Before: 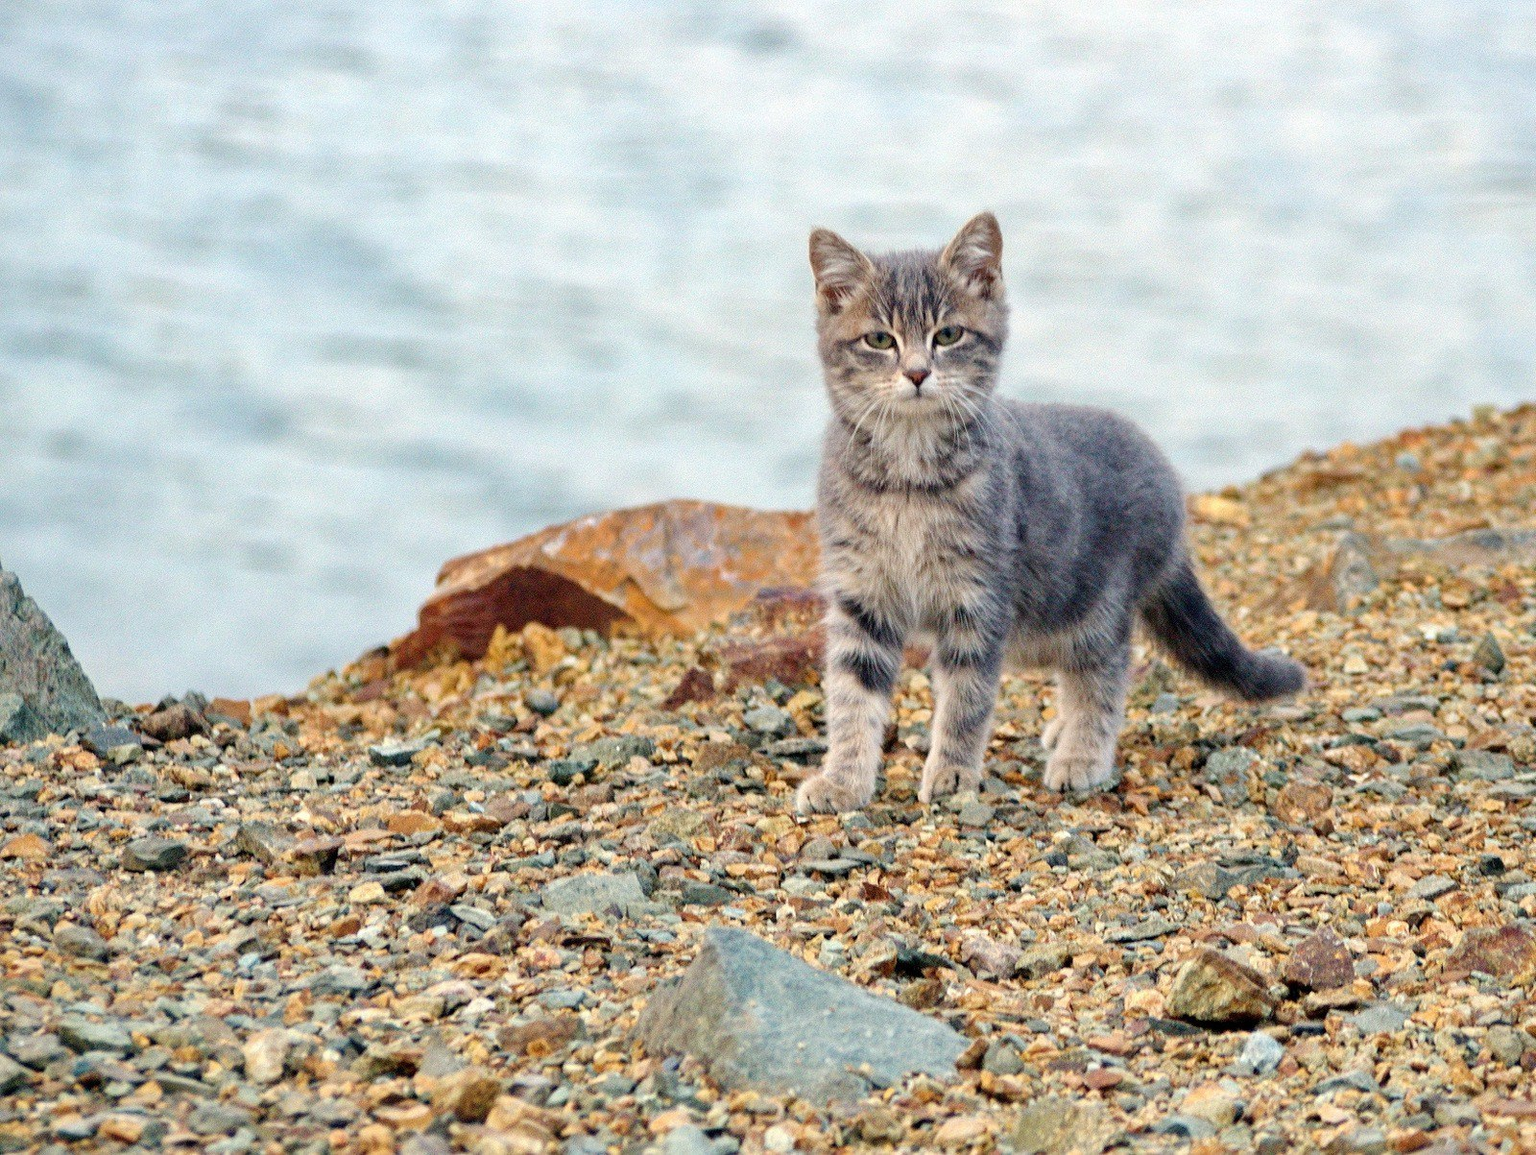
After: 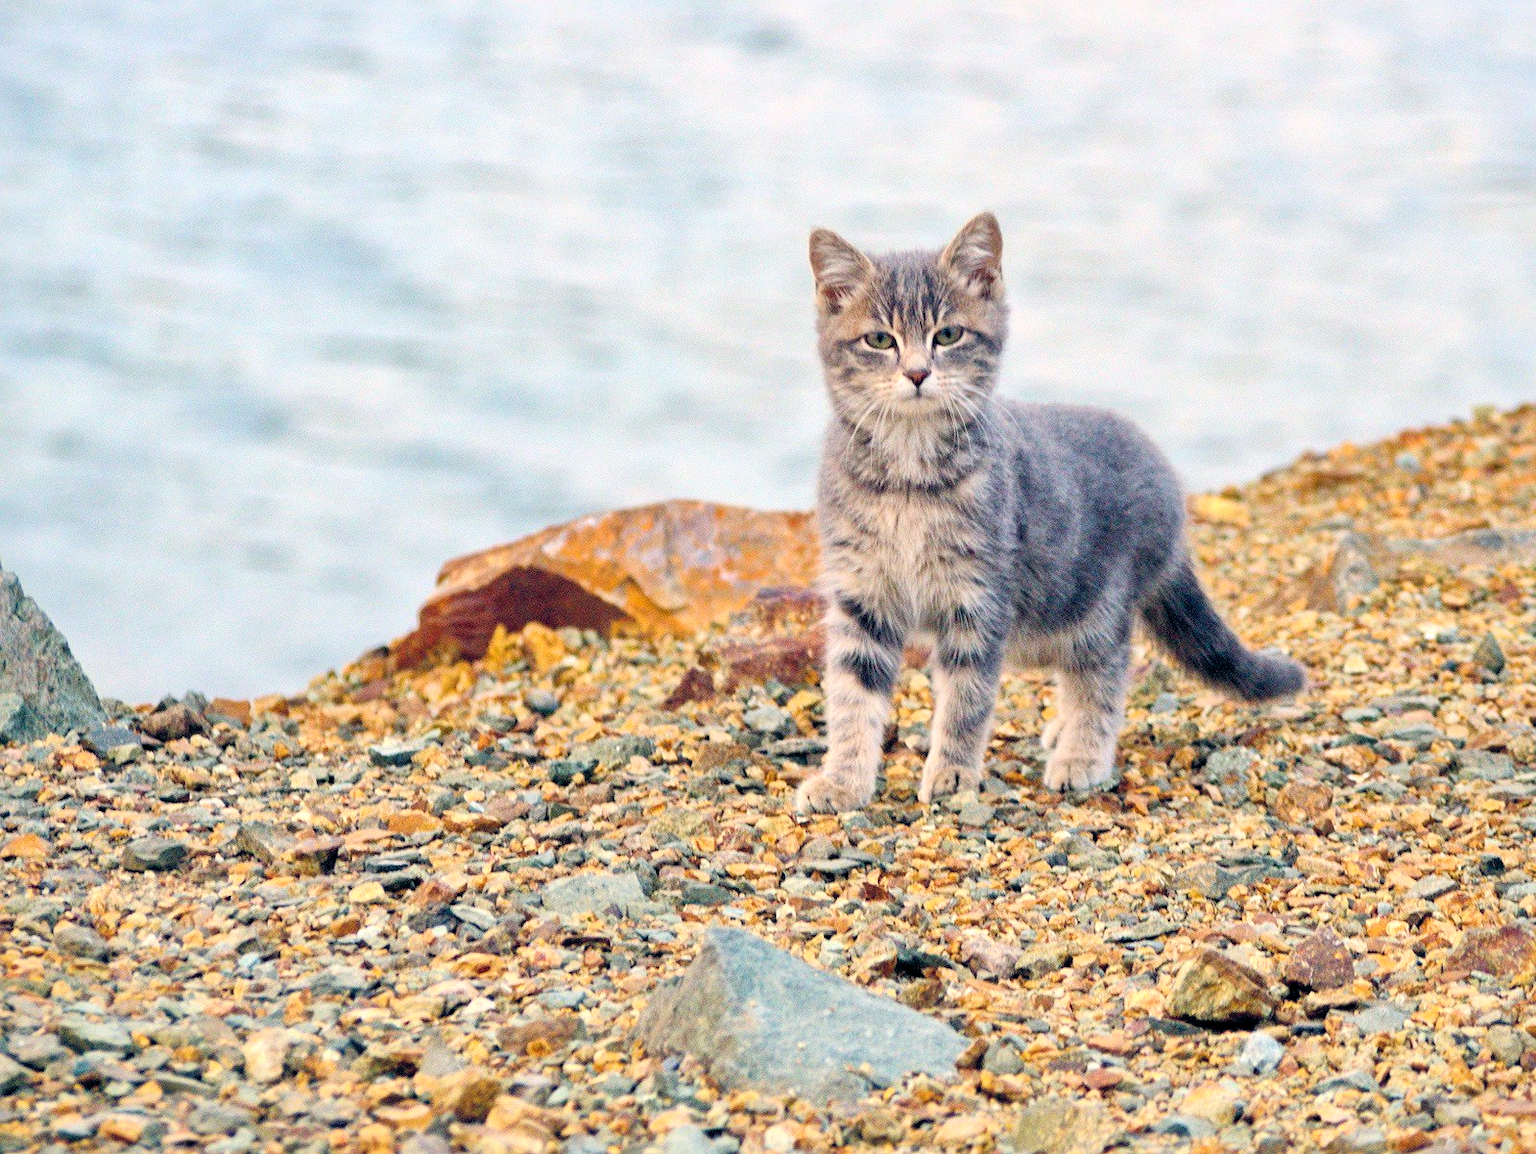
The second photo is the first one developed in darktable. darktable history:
exposure: black level correction 0.001, exposure -0.122 EV, compensate exposure bias true, compensate highlight preservation false
local contrast: mode bilateral grid, contrast 20, coarseness 49, detail 128%, midtone range 0.2
contrast brightness saturation: contrast 0.136, brightness 0.216
color balance rgb: highlights gain › chroma 0.872%, highlights gain › hue 25.51°, global offset › chroma 0.099%, global offset › hue 249.9°, perceptual saturation grading › global saturation 30.564%
